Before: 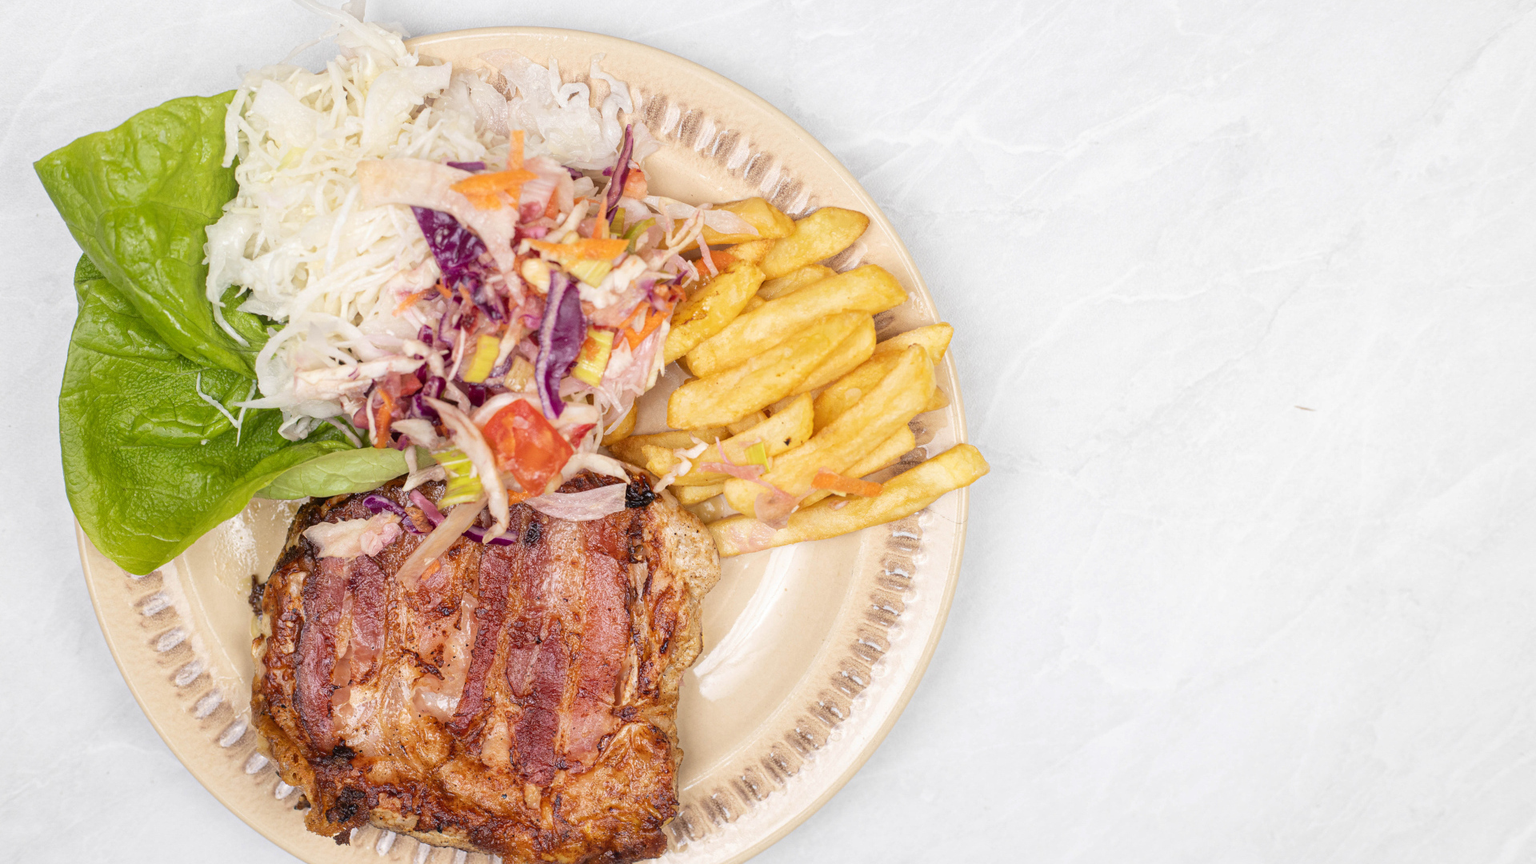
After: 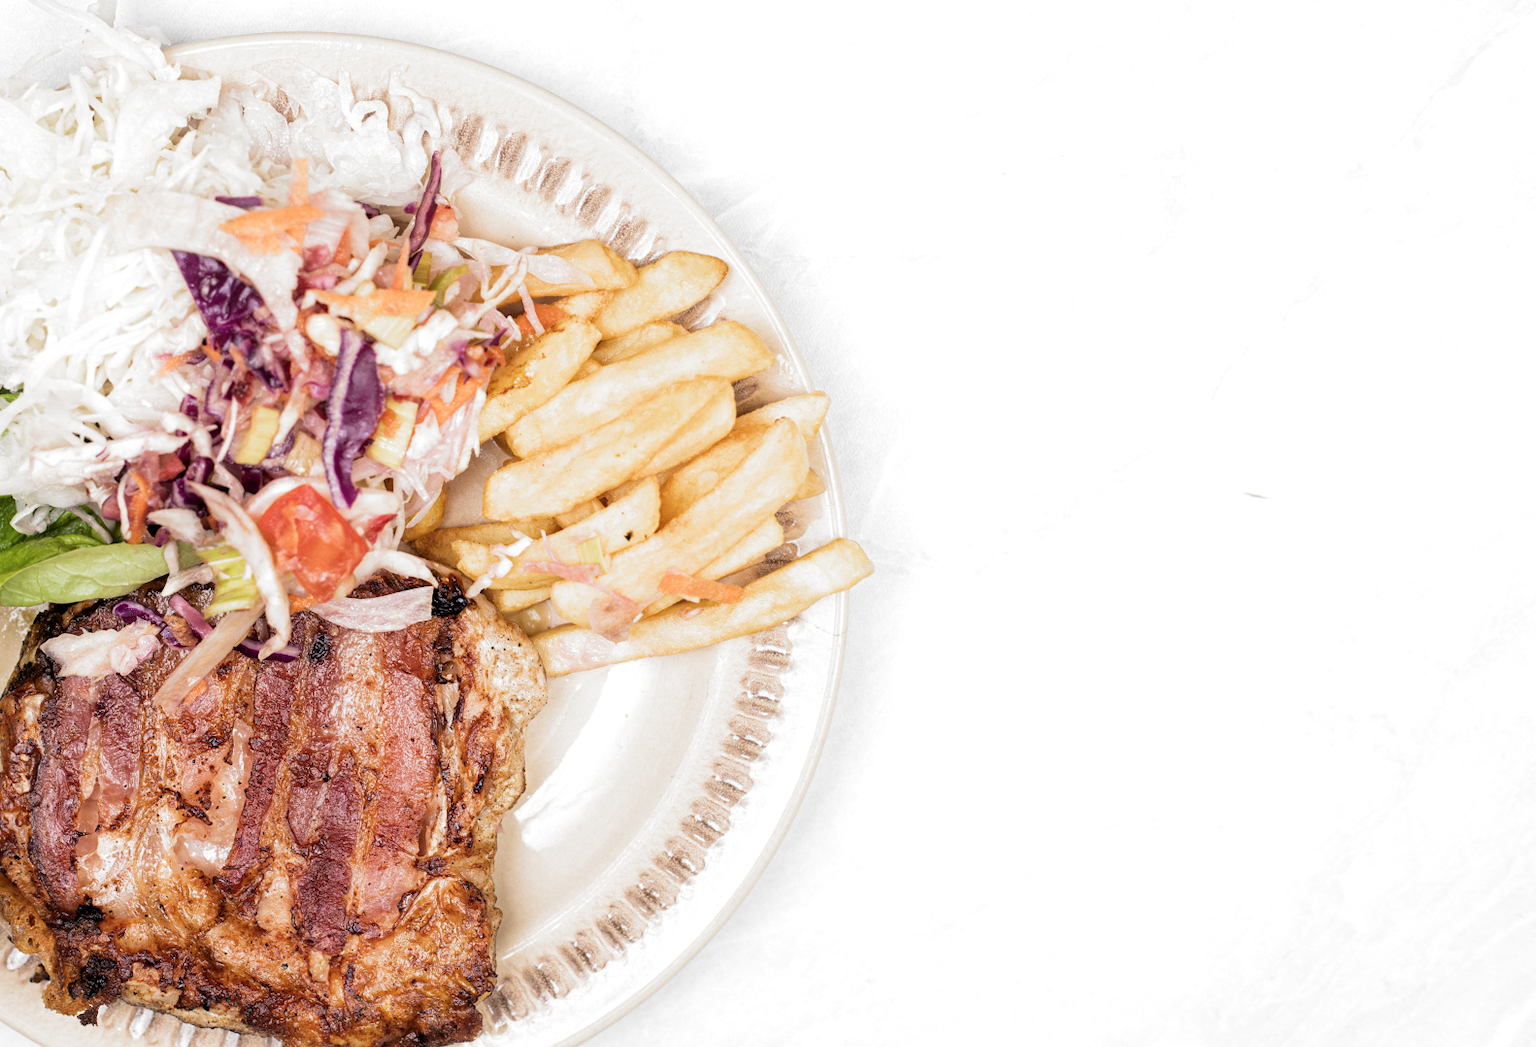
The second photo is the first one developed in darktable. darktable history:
filmic rgb: black relative exposure -8.2 EV, white relative exposure 2.2 EV, threshold 3 EV, hardness 7.11, latitude 75%, contrast 1.325, highlights saturation mix -2%, shadows ↔ highlights balance 30%, preserve chrominance RGB euclidean norm, color science v5 (2021), contrast in shadows safe, contrast in highlights safe, enable highlight reconstruction true
crop: left 17.582%, bottom 0.031%
